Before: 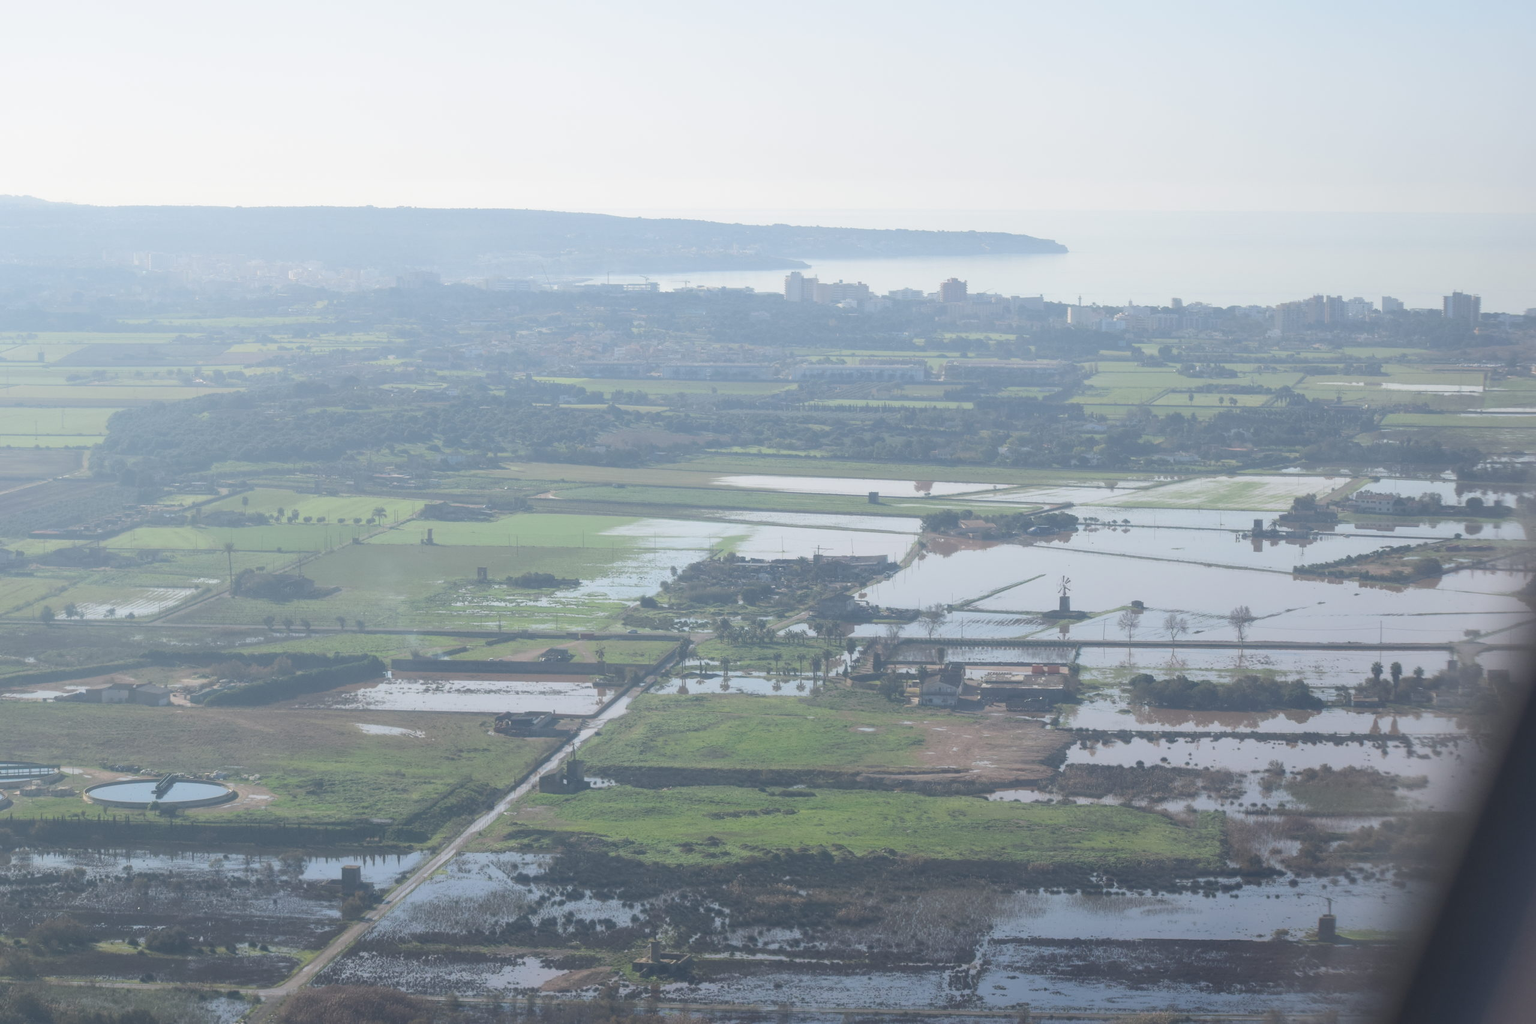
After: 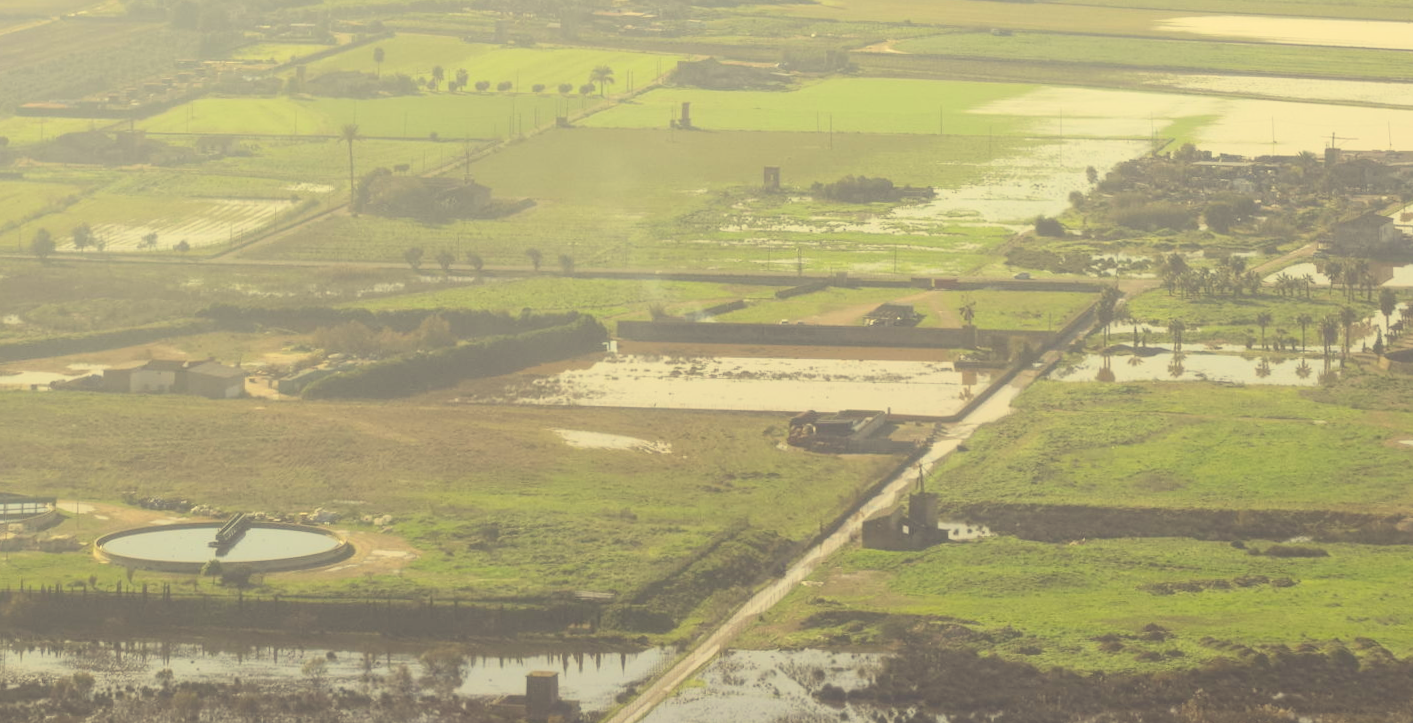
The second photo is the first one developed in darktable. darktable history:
color correction: highlights a* -0.482, highlights b* 40, shadows a* 9.8, shadows b* -0.161
contrast brightness saturation: contrast 0.2, brightness 0.15, saturation 0.14
rotate and perspective: rotation 0.226°, lens shift (vertical) -0.042, crop left 0.023, crop right 0.982, crop top 0.006, crop bottom 0.994
crop: top 44.483%, right 43.593%, bottom 12.892%
